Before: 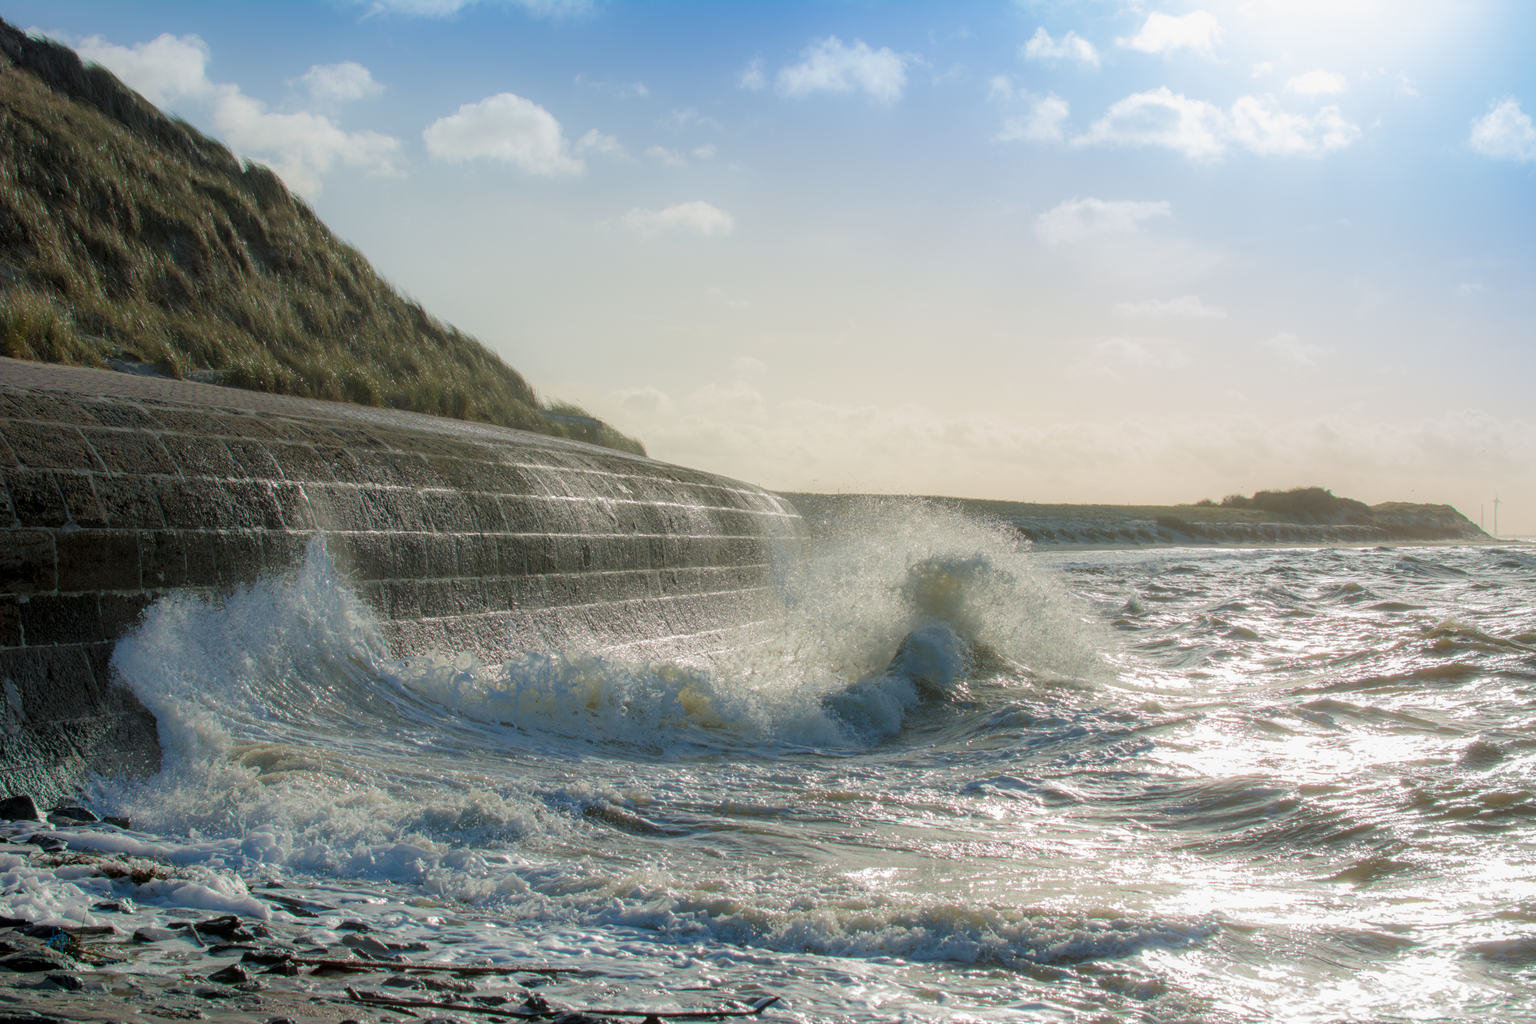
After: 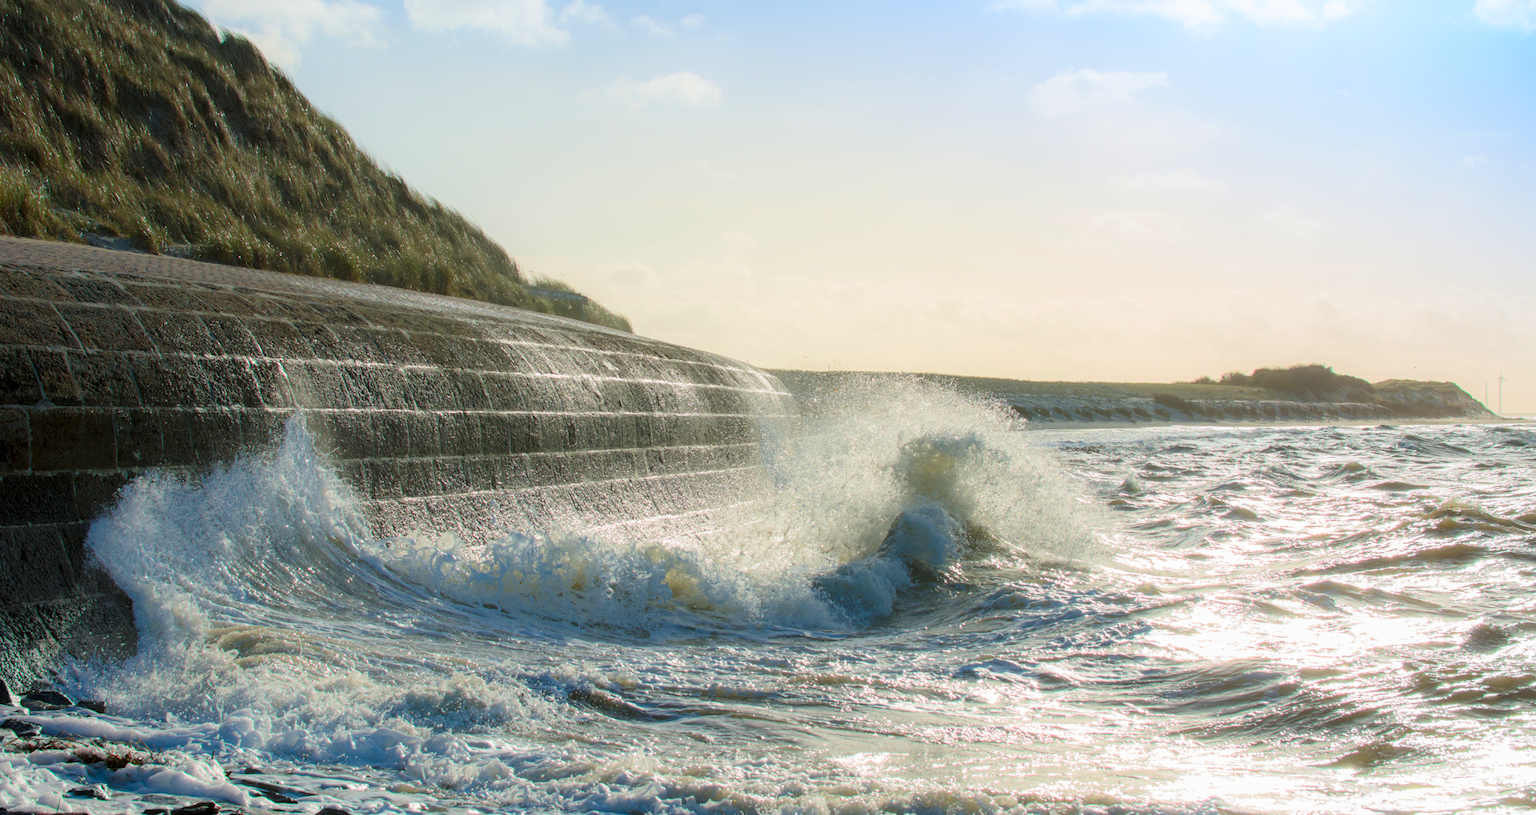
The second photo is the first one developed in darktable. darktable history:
contrast brightness saturation: contrast 0.23, brightness 0.1, saturation 0.29
crop and rotate: left 1.814%, top 12.818%, right 0.25%, bottom 9.225%
